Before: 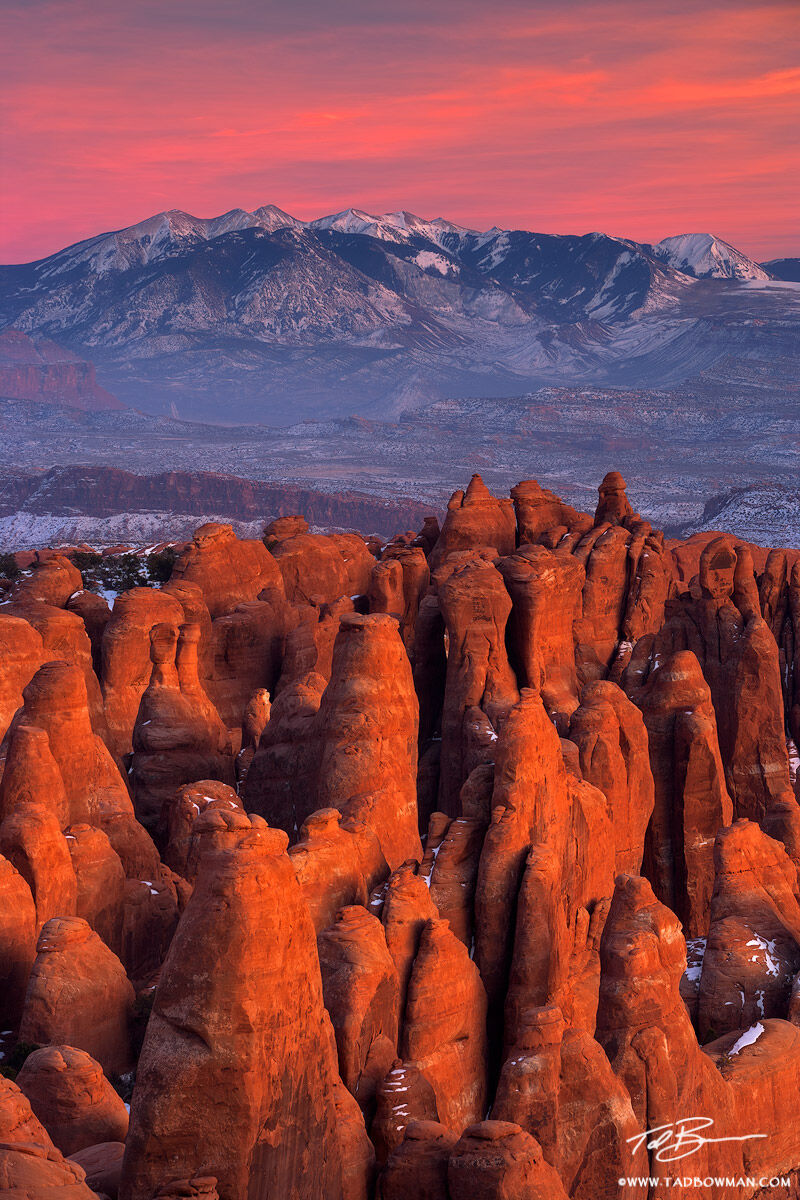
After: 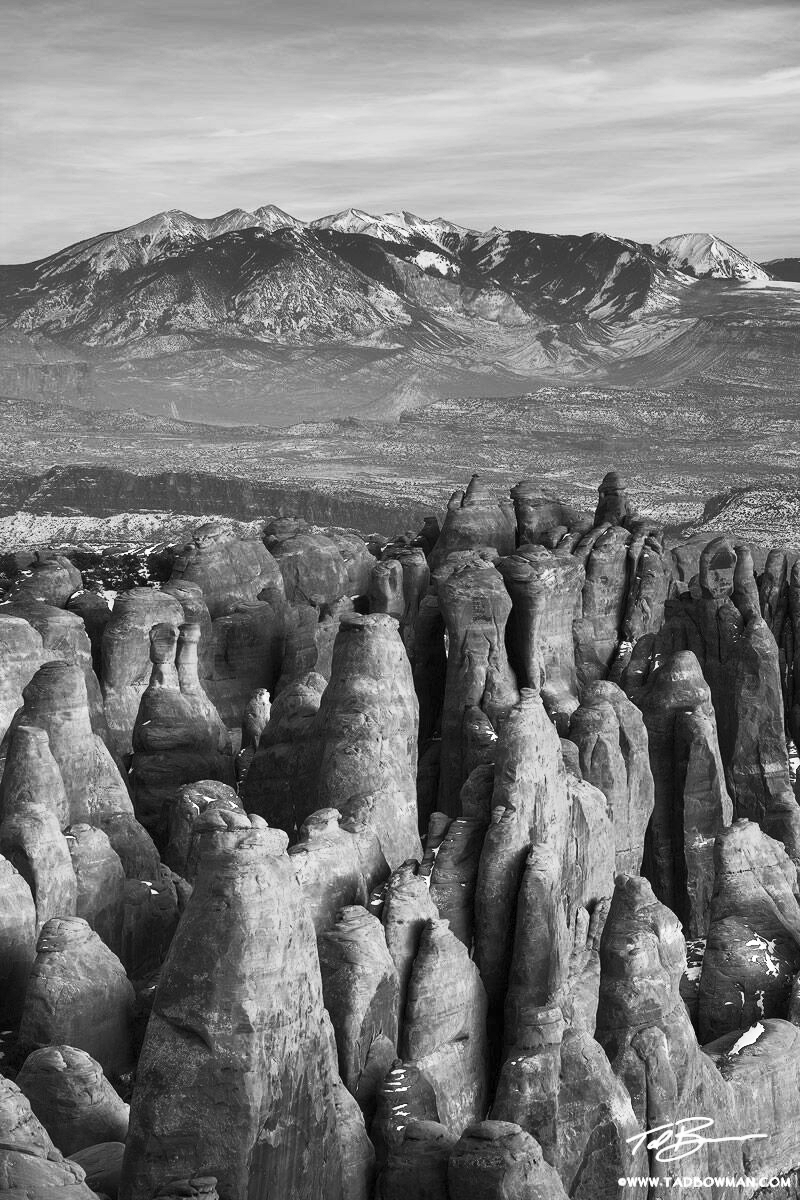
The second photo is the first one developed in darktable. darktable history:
contrast brightness saturation: contrast 0.53, brightness 0.47, saturation -1
color balance rgb: perceptual saturation grading › global saturation 20%, perceptual saturation grading › highlights -25%, perceptual saturation grading › shadows 25%
